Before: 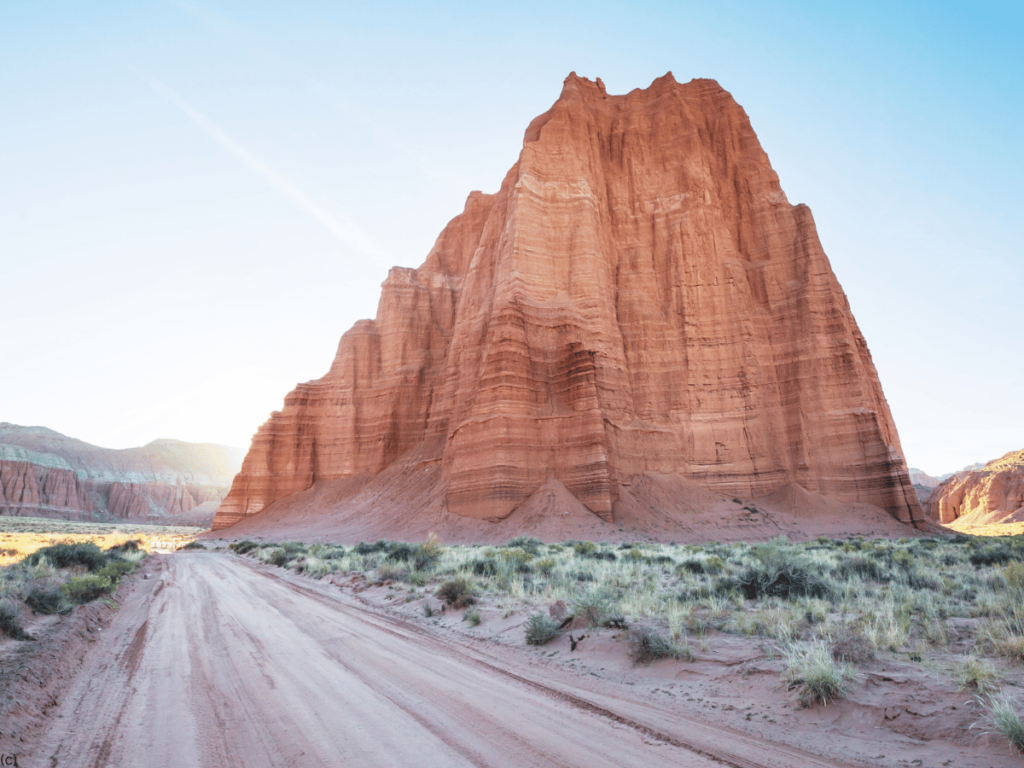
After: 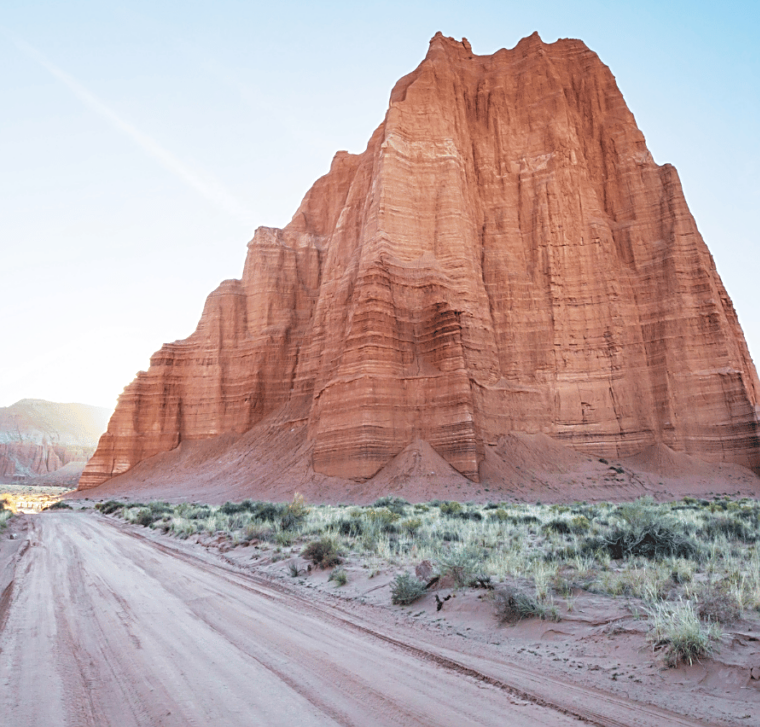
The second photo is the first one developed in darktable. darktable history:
sharpen: on, module defaults
crop and rotate: left 13.15%, top 5.251%, right 12.609%
